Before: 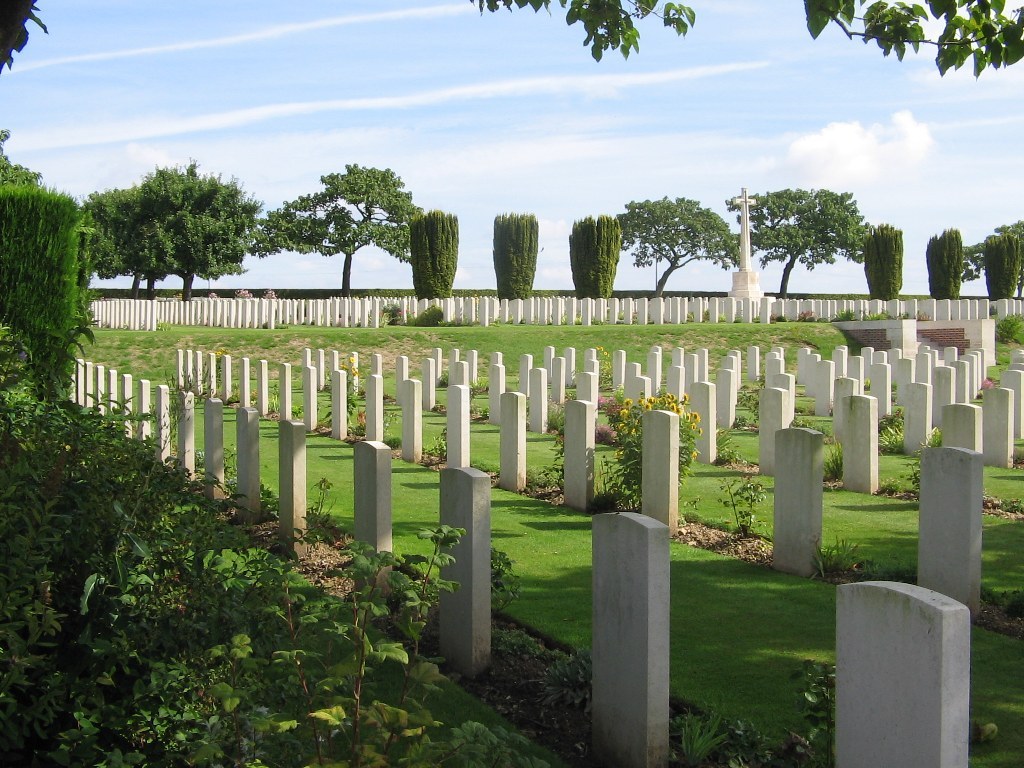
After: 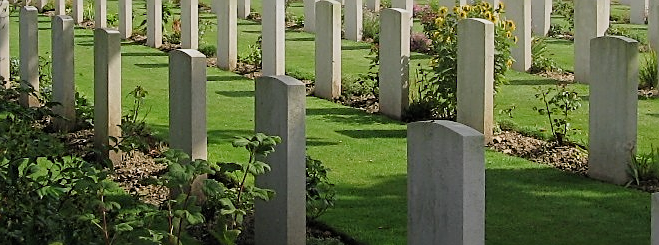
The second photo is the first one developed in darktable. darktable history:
filmic rgb: hardness 4.17, contrast 0.921
sharpen: amount 0.75
crop: left 18.091%, top 51.13%, right 17.525%, bottom 16.85%
